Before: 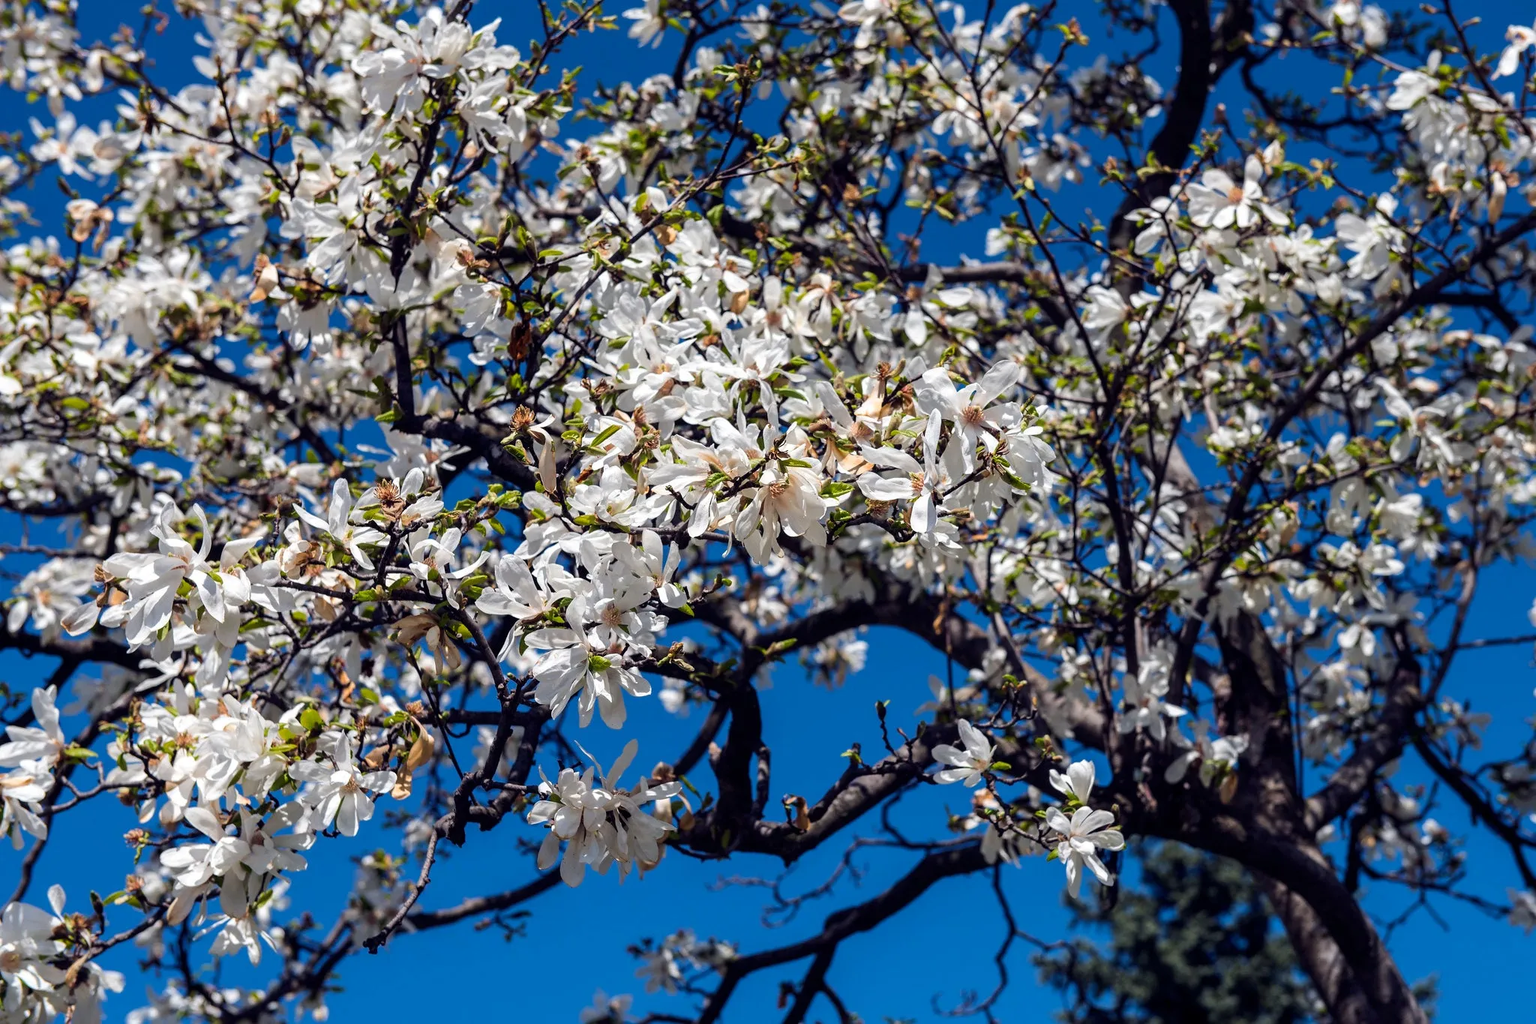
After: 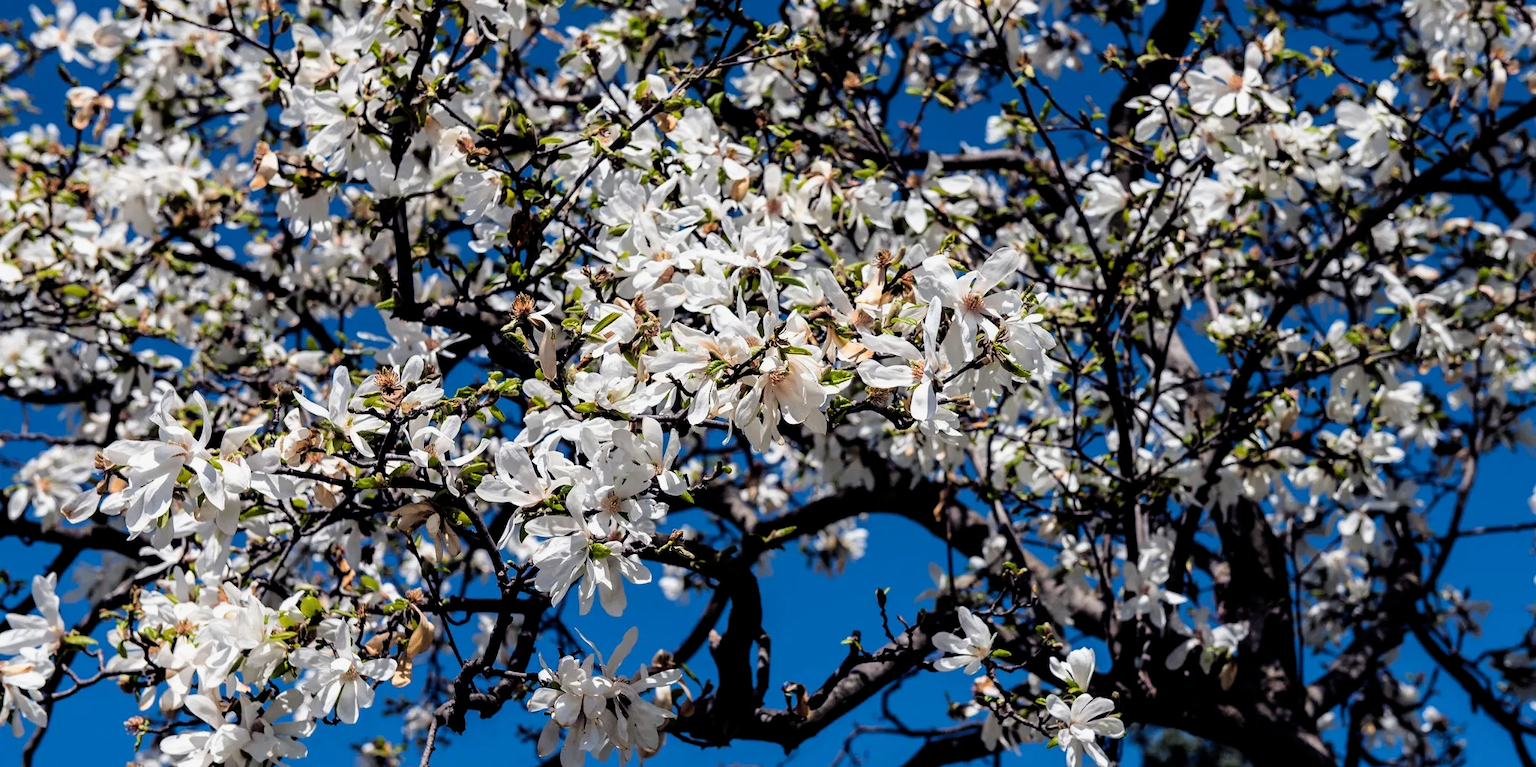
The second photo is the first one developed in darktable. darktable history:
filmic rgb: black relative exposure -4.91 EV, white relative exposure 2.84 EV, hardness 3.7
crop: top 11.038%, bottom 13.962%
